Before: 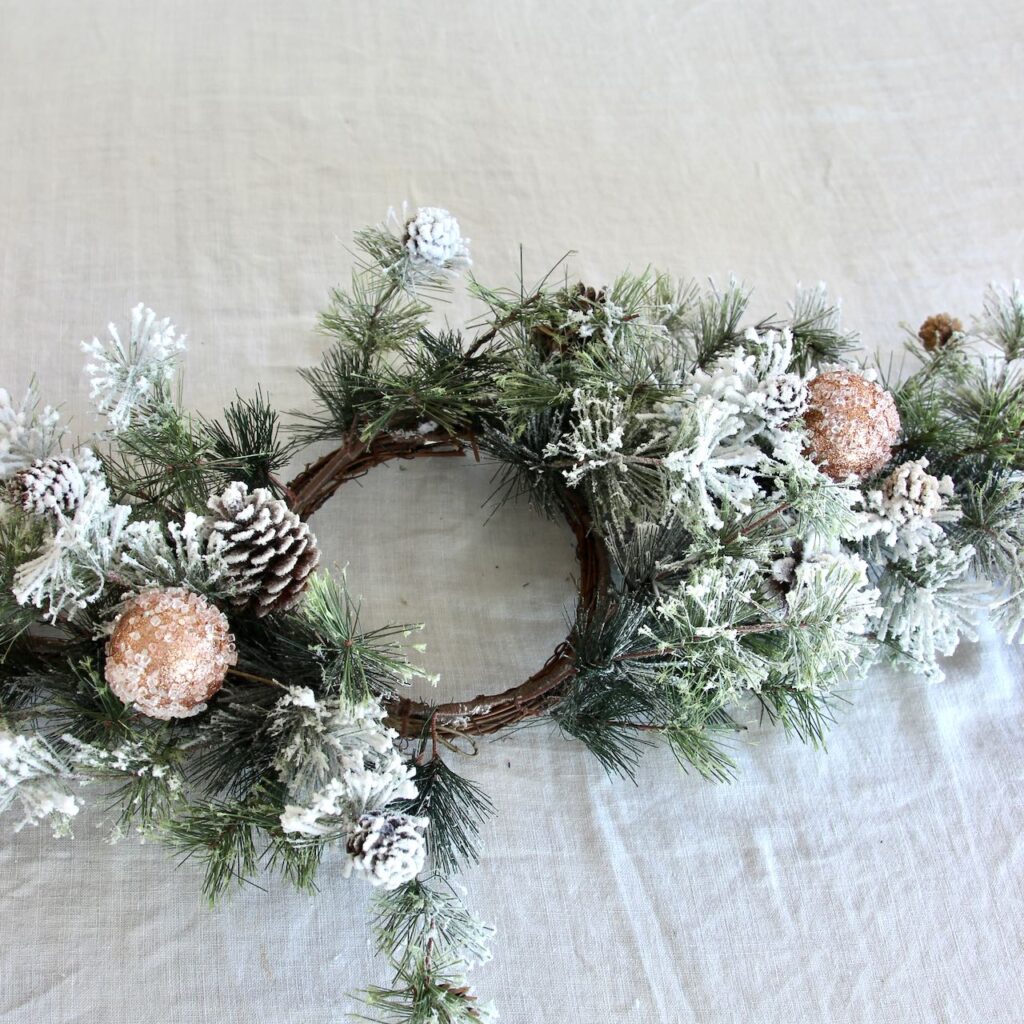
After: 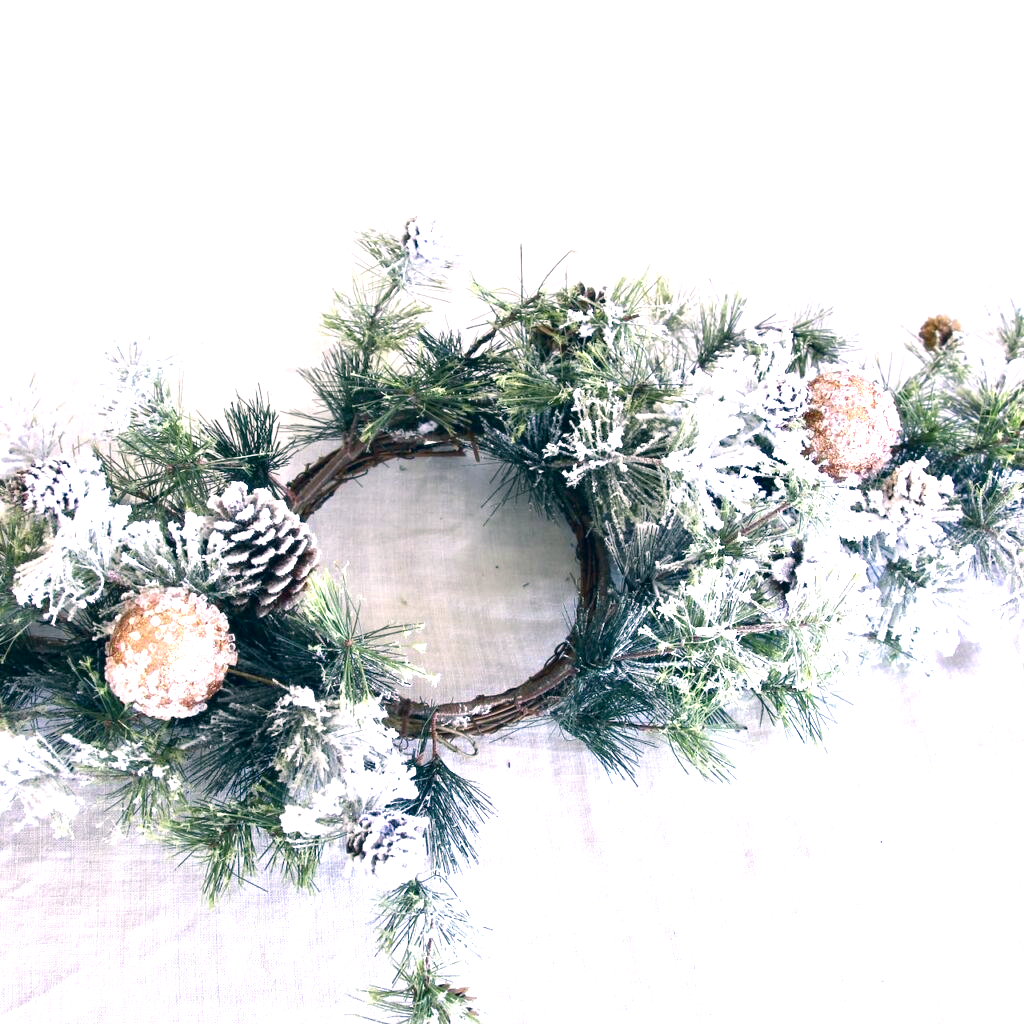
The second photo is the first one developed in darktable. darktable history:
exposure: black level correction 0, exposure 1.1 EV, compensate exposure bias true, compensate highlight preservation false
color balance rgb: perceptual saturation grading › global saturation 8.89%, saturation formula JzAzBz (2021)
color correction: highlights a* 10.32, highlights b* 14.66, shadows a* -9.59, shadows b* -15.02
white balance: red 0.926, green 1.003, blue 1.133
